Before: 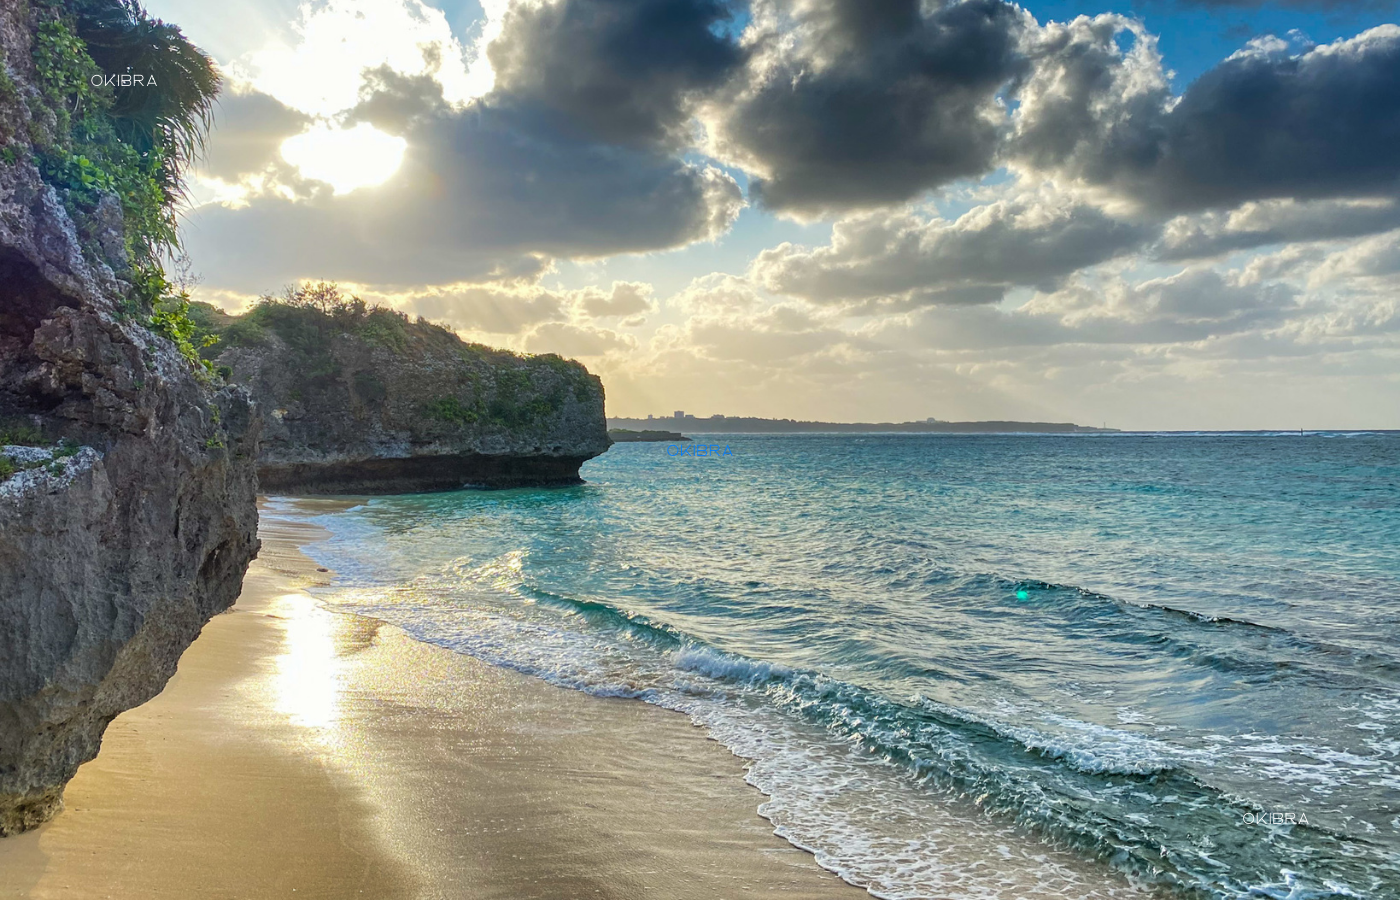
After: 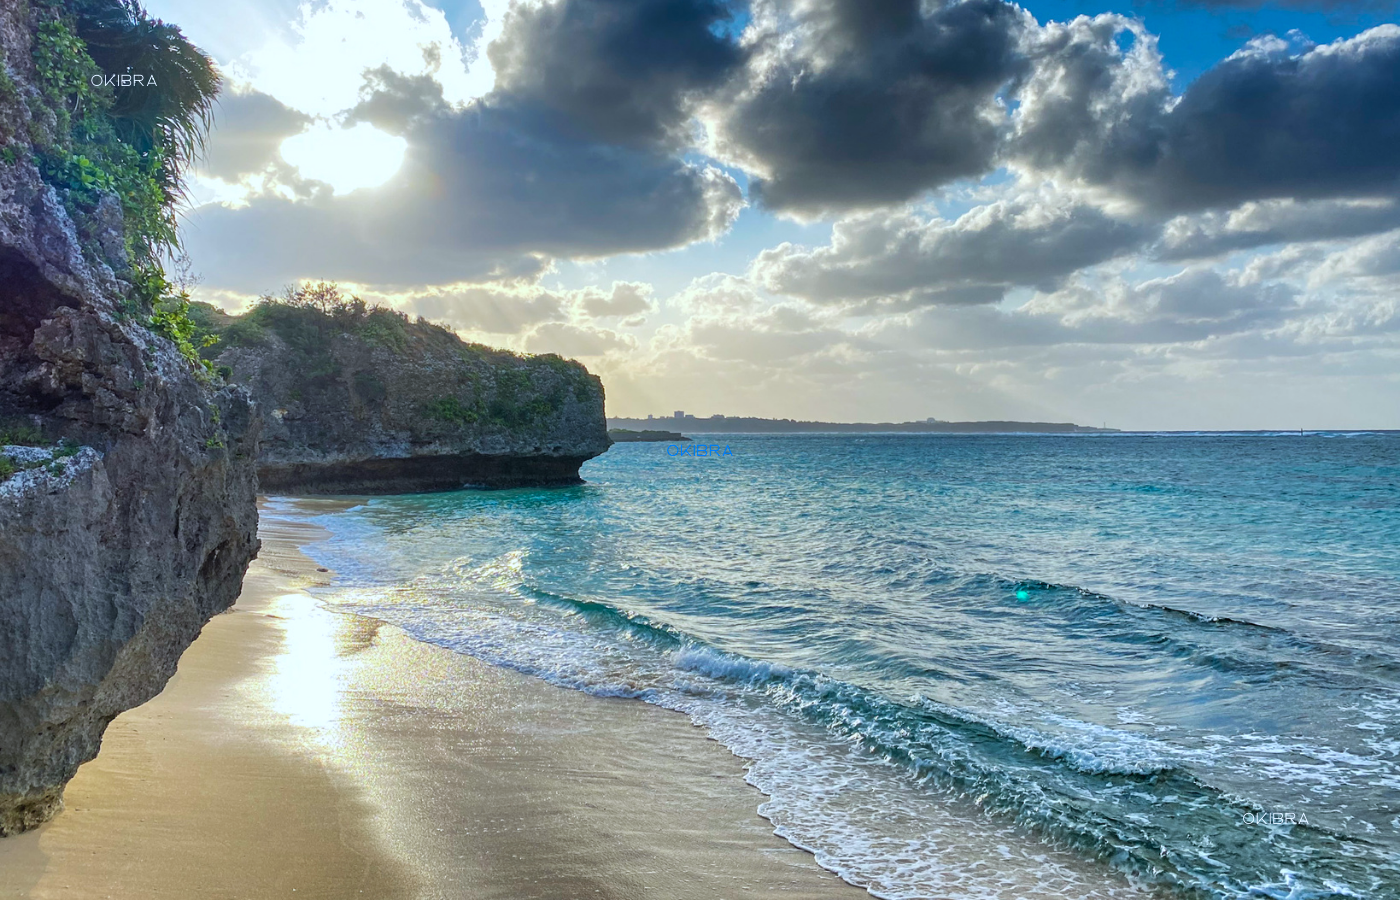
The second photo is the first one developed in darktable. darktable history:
color calibration: x 0.37, y 0.382, temperature 4318.75 K
